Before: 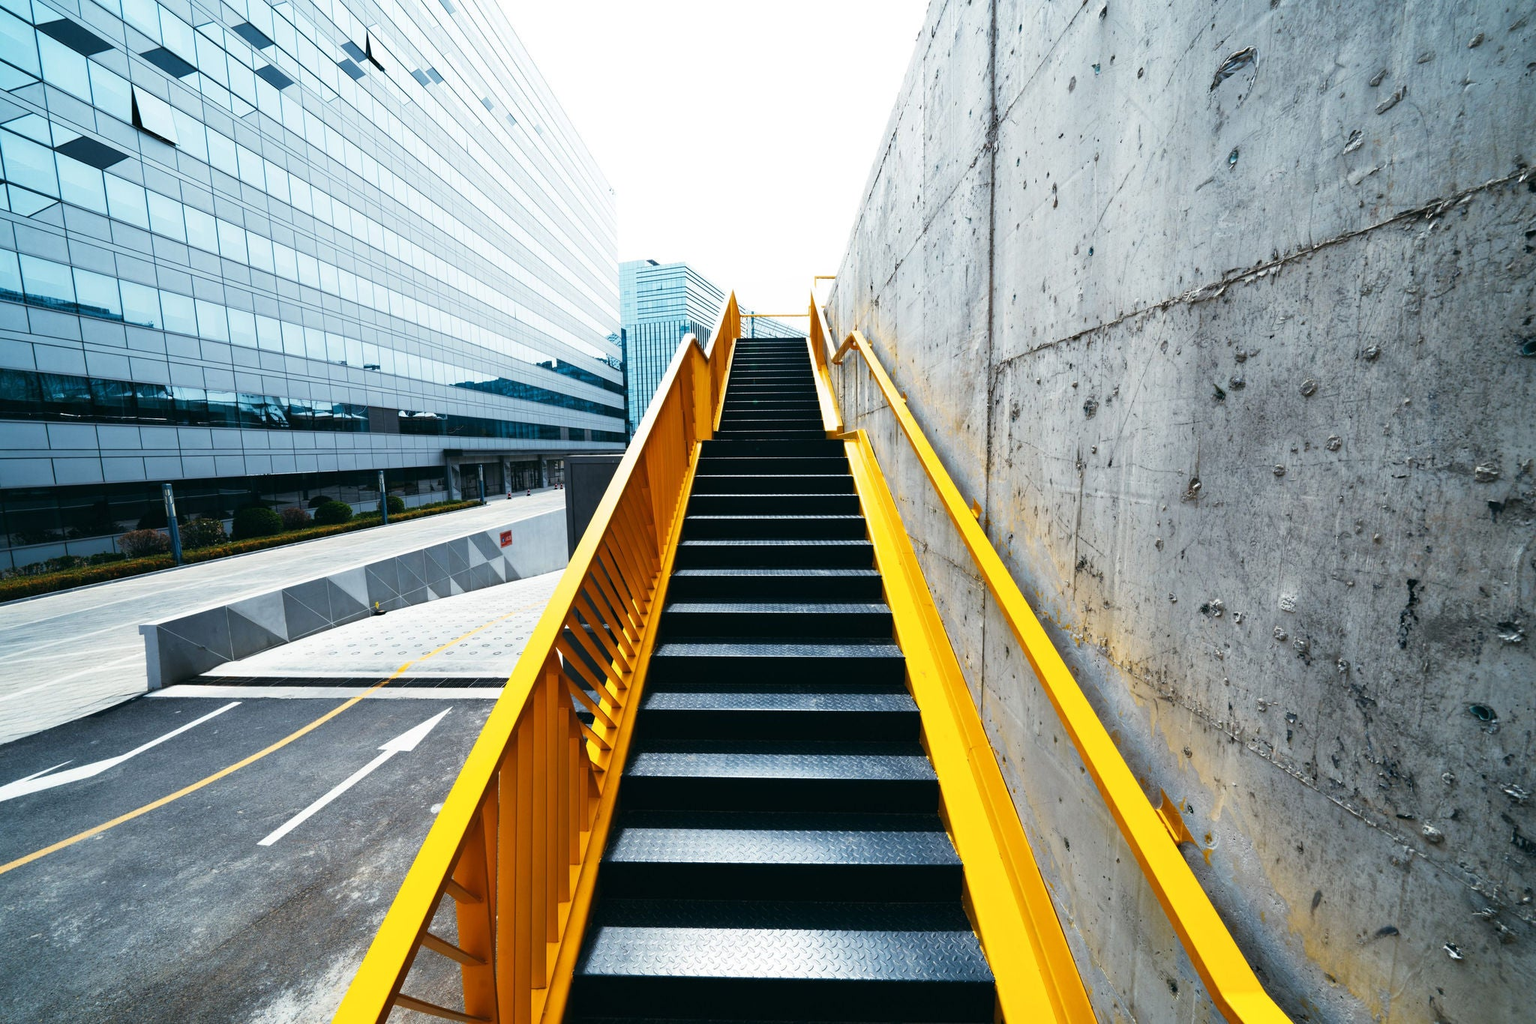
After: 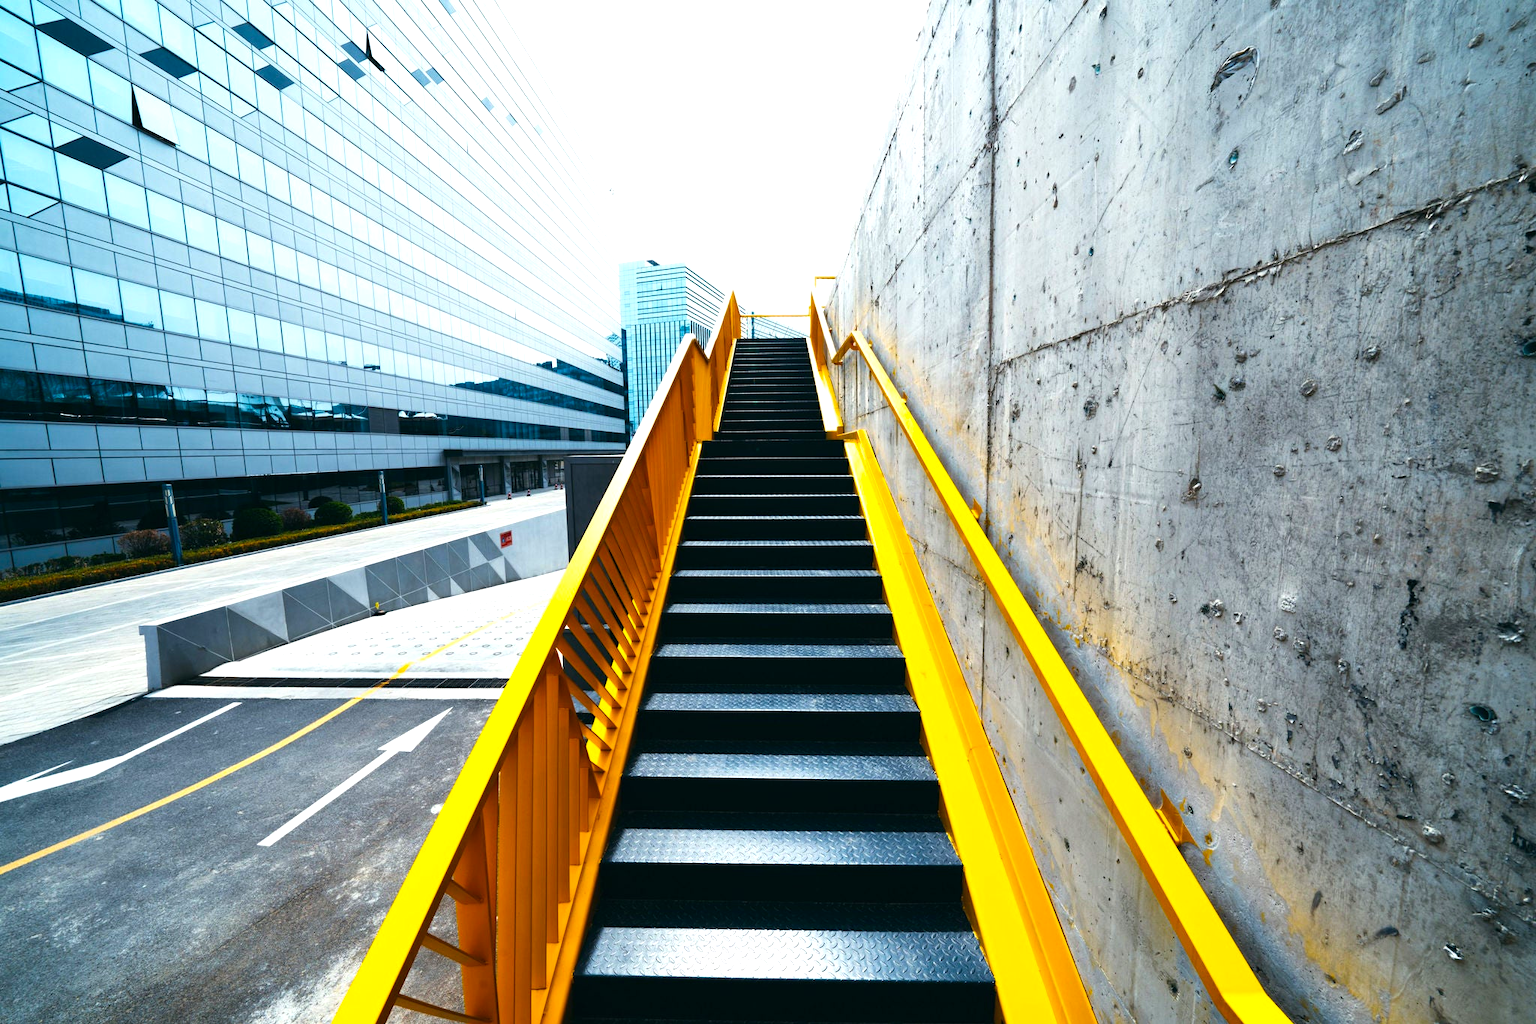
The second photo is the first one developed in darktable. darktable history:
color balance rgb: perceptual saturation grading › global saturation 30.862%, perceptual brilliance grading › highlights 9.252%, perceptual brilliance grading › mid-tones 5.794%
